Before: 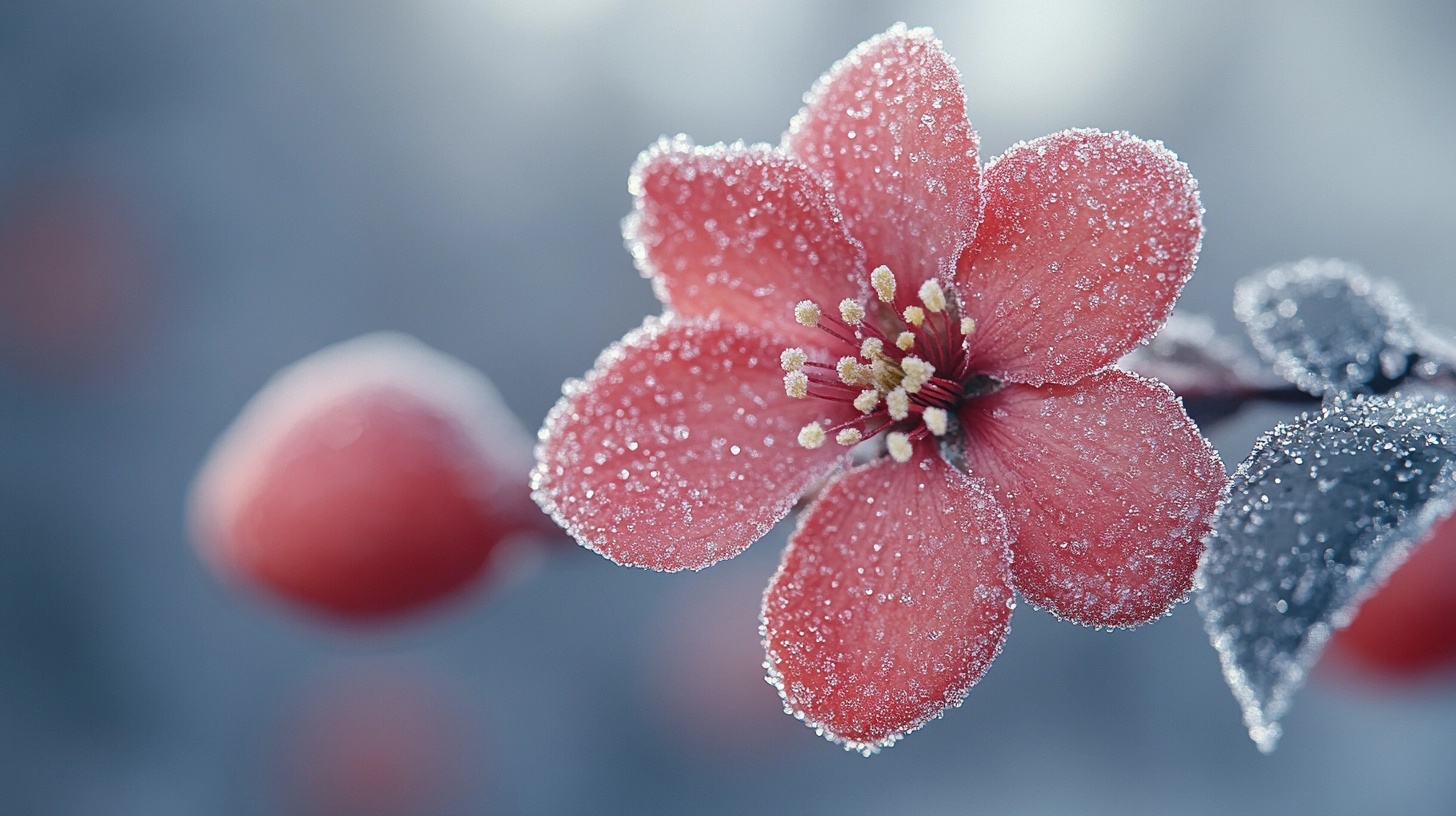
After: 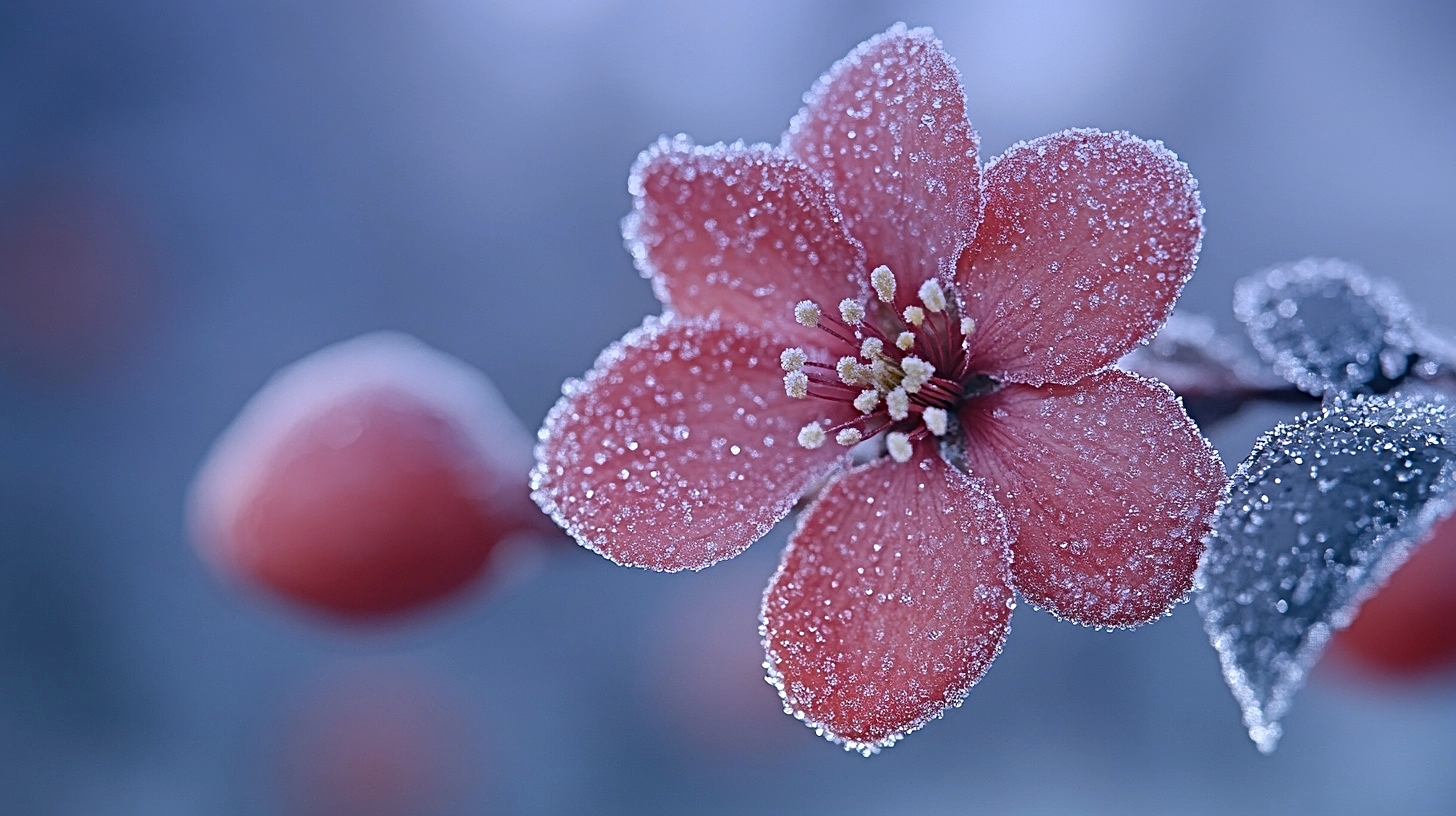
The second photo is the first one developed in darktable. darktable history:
exposure: black level correction 0, compensate exposure bias true, compensate highlight preservation false
white balance: red 0.967, blue 1.119, emerald 0.756
sharpen: radius 4.883
graduated density: hue 238.83°, saturation 50%
color contrast: green-magenta contrast 0.96
